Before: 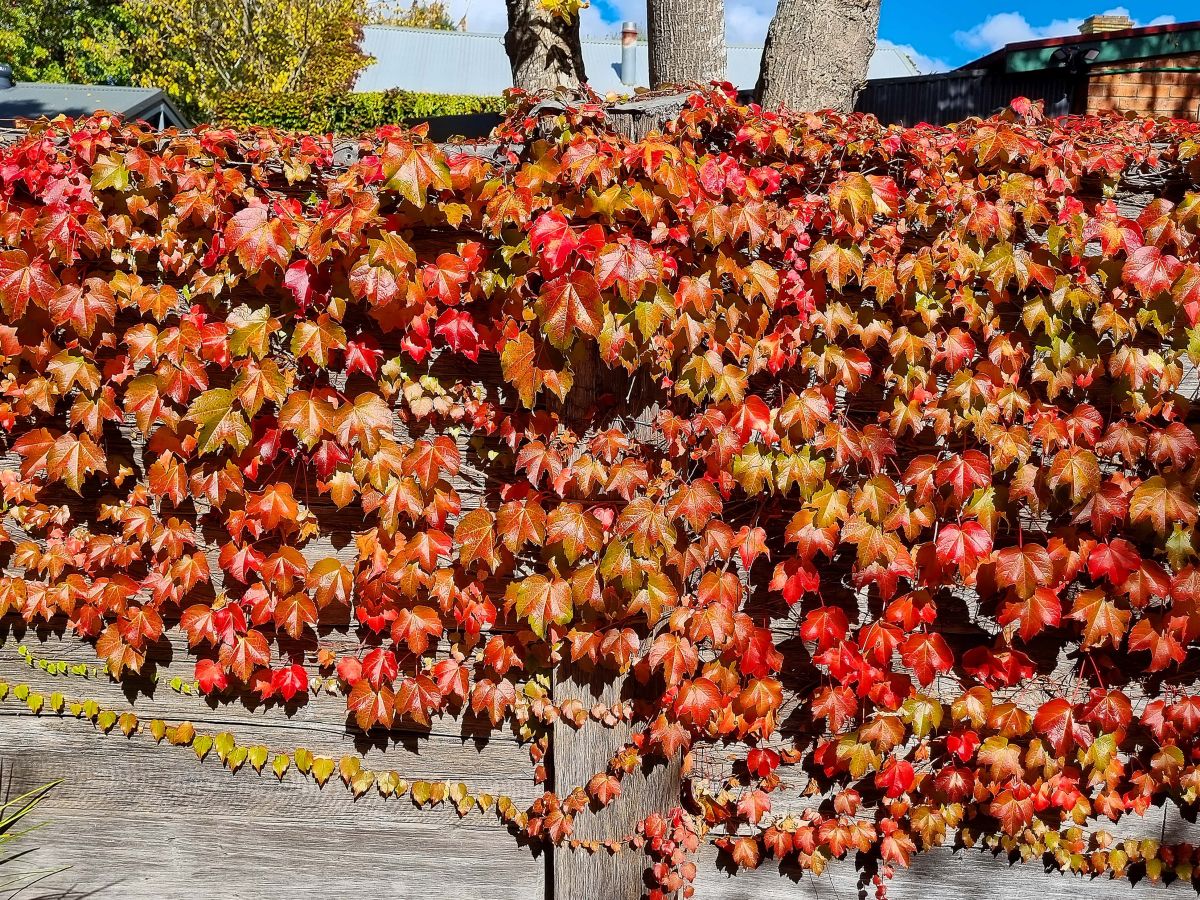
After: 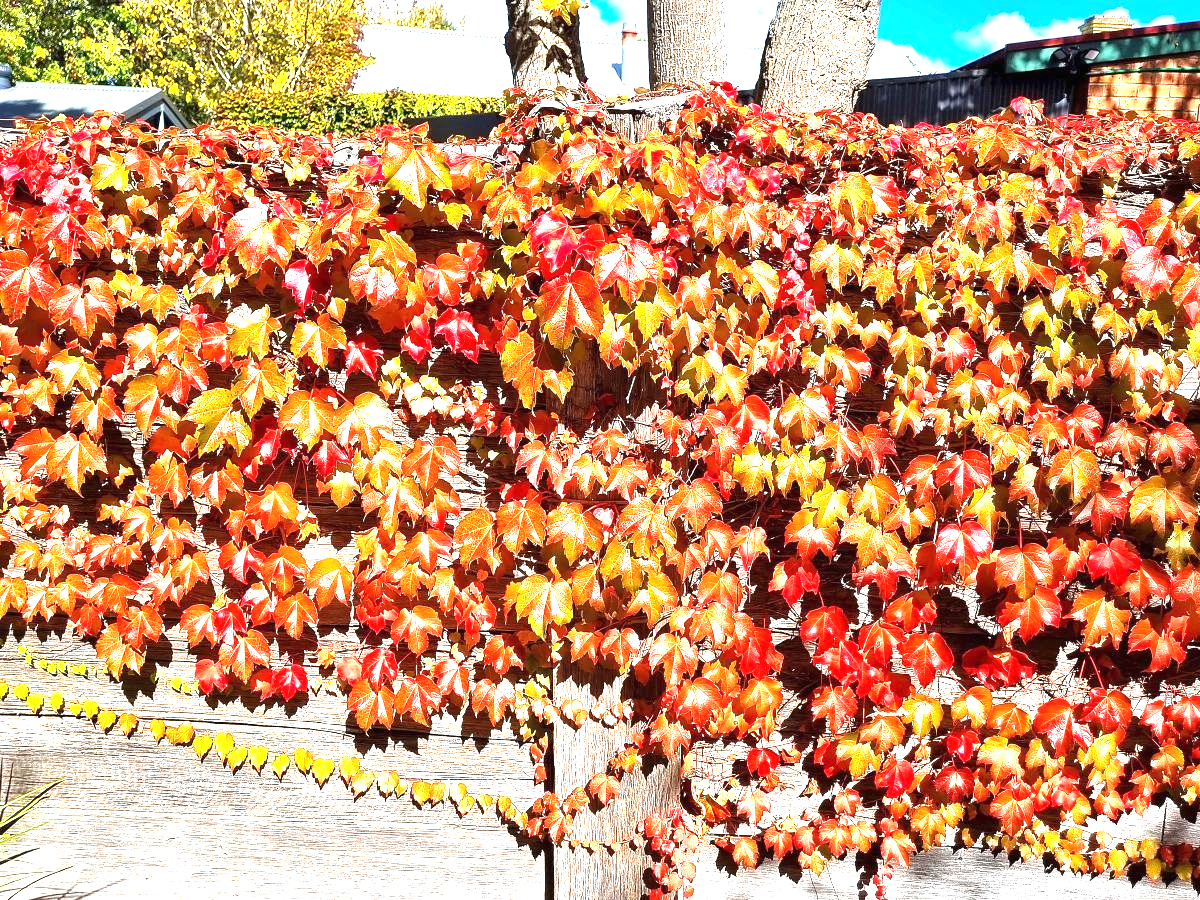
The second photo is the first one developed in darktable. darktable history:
exposure: black level correction 0, exposure 1.66 EV, compensate exposure bias true, compensate highlight preservation false
